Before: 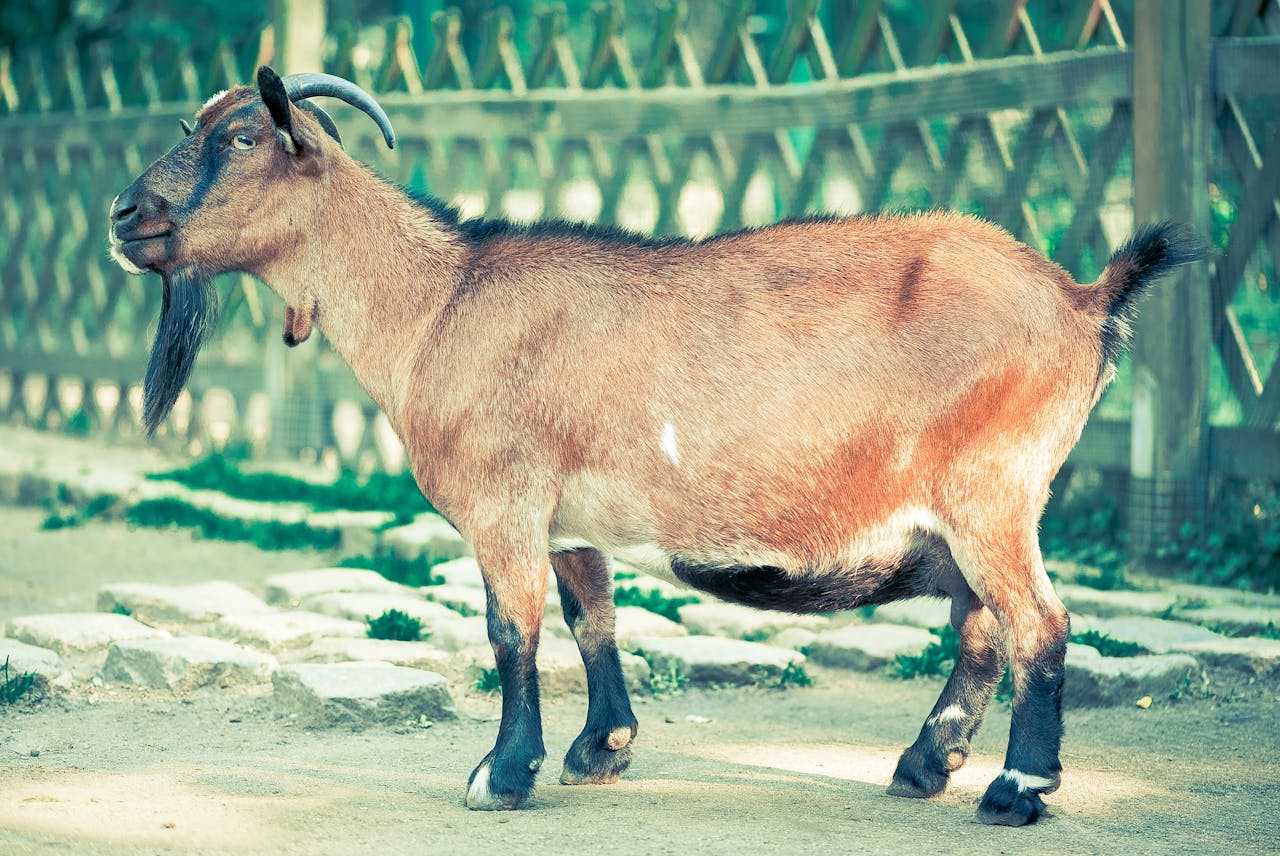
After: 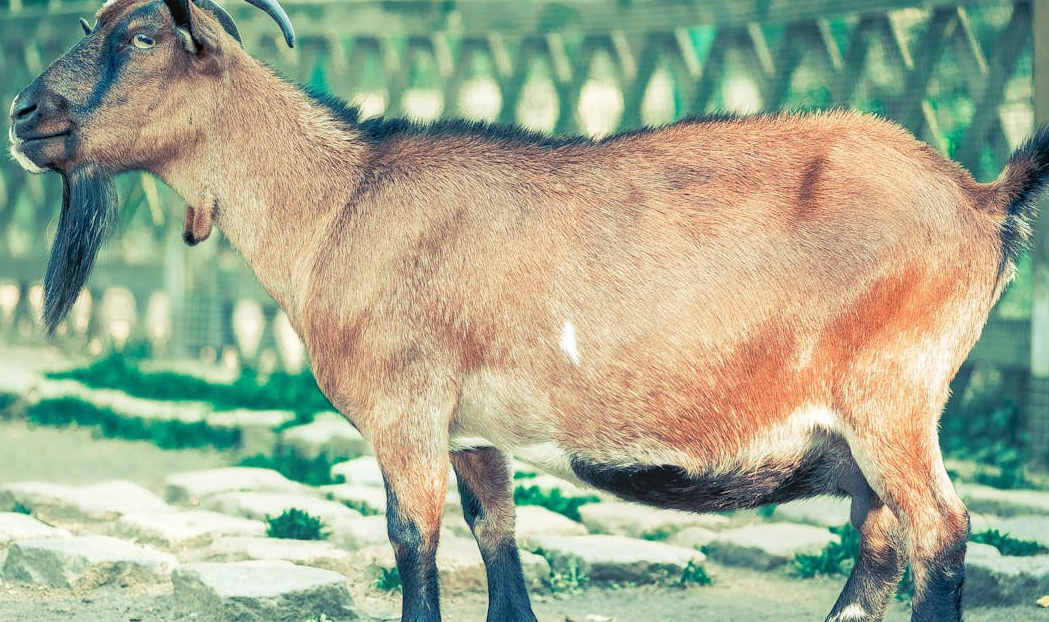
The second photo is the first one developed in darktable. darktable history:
crop: left 7.856%, top 11.836%, right 10.12%, bottom 15.387%
local contrast: detail 110%
